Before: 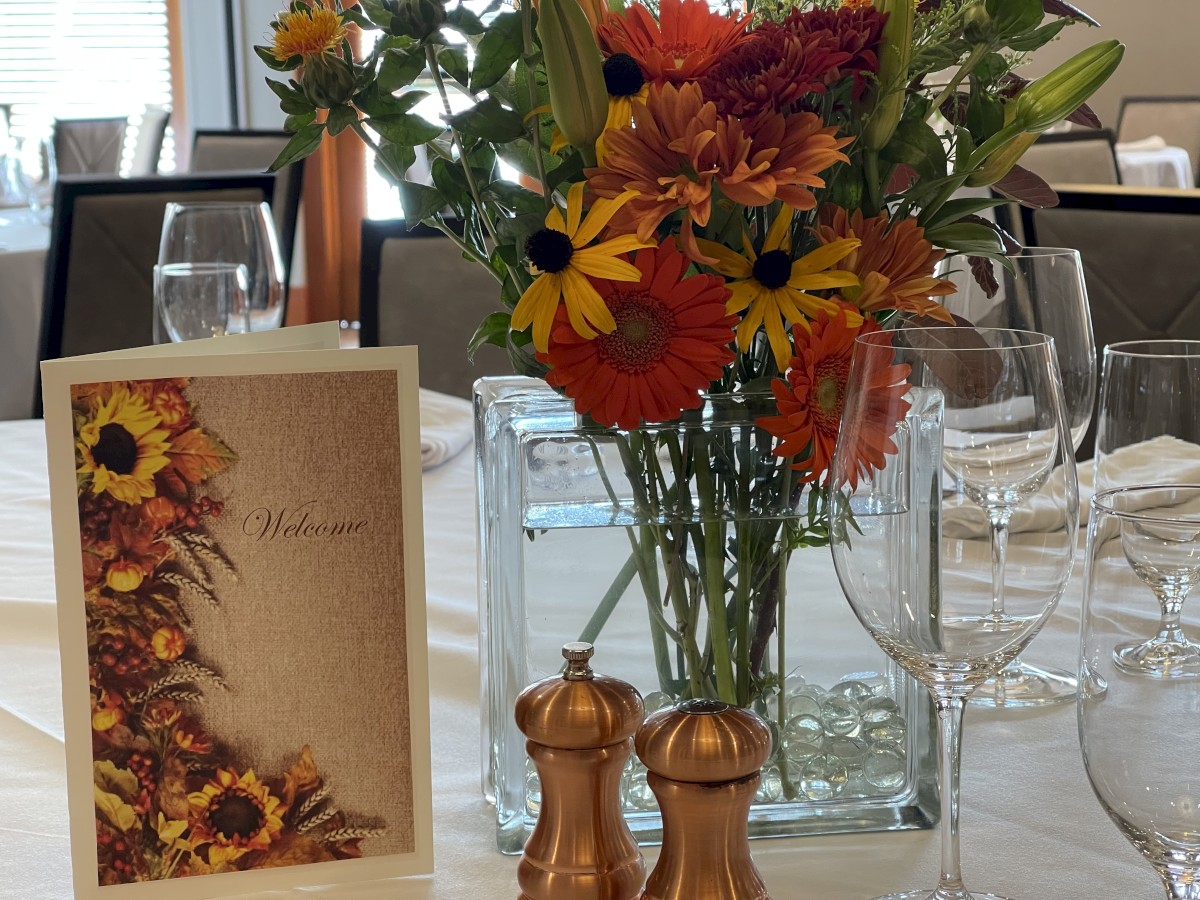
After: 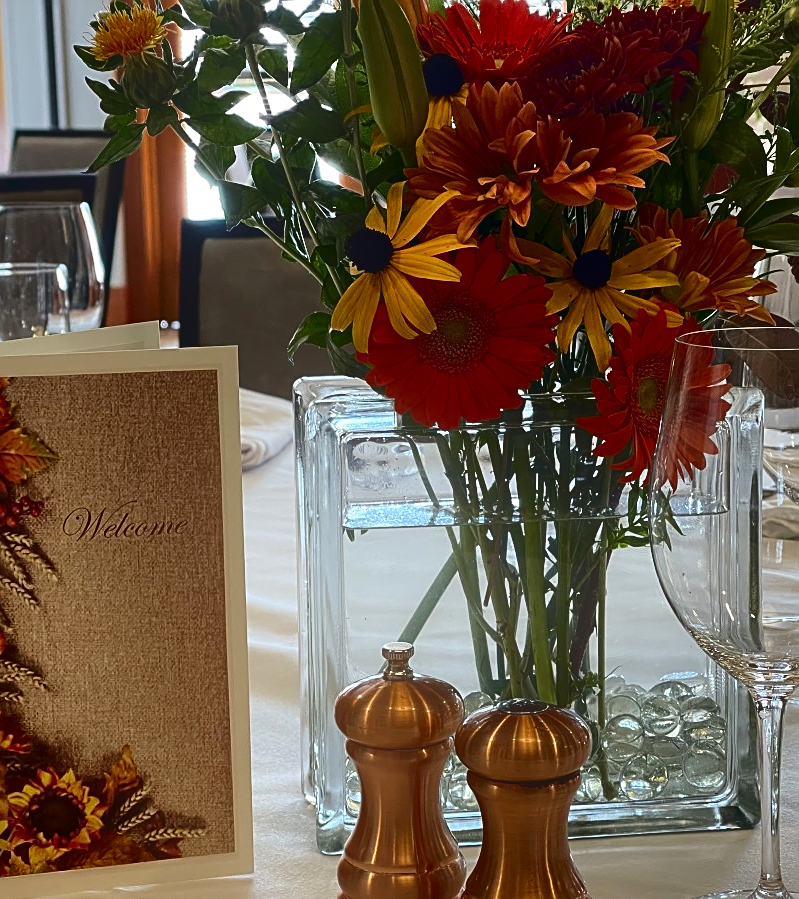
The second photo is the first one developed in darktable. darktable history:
shadows and highlights: shadows 37.27, highlights -28.18, soften with gaussian
bloom: threshold 82.5%, strength 16.25%
crop and rotate: left 15.055%, right 18.278%
sharpen: amount 0.6
contrast brightness saturation: contrast 0.19, brightness -0.24, saturation 0.11
